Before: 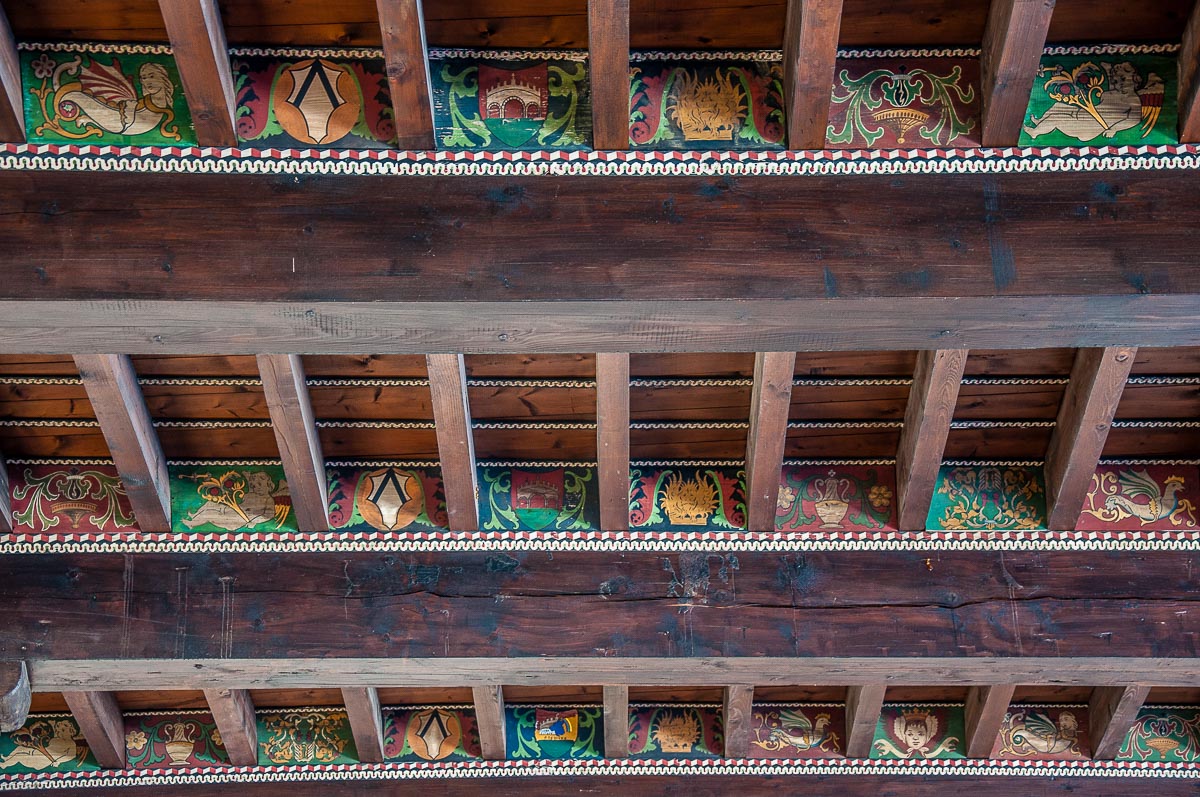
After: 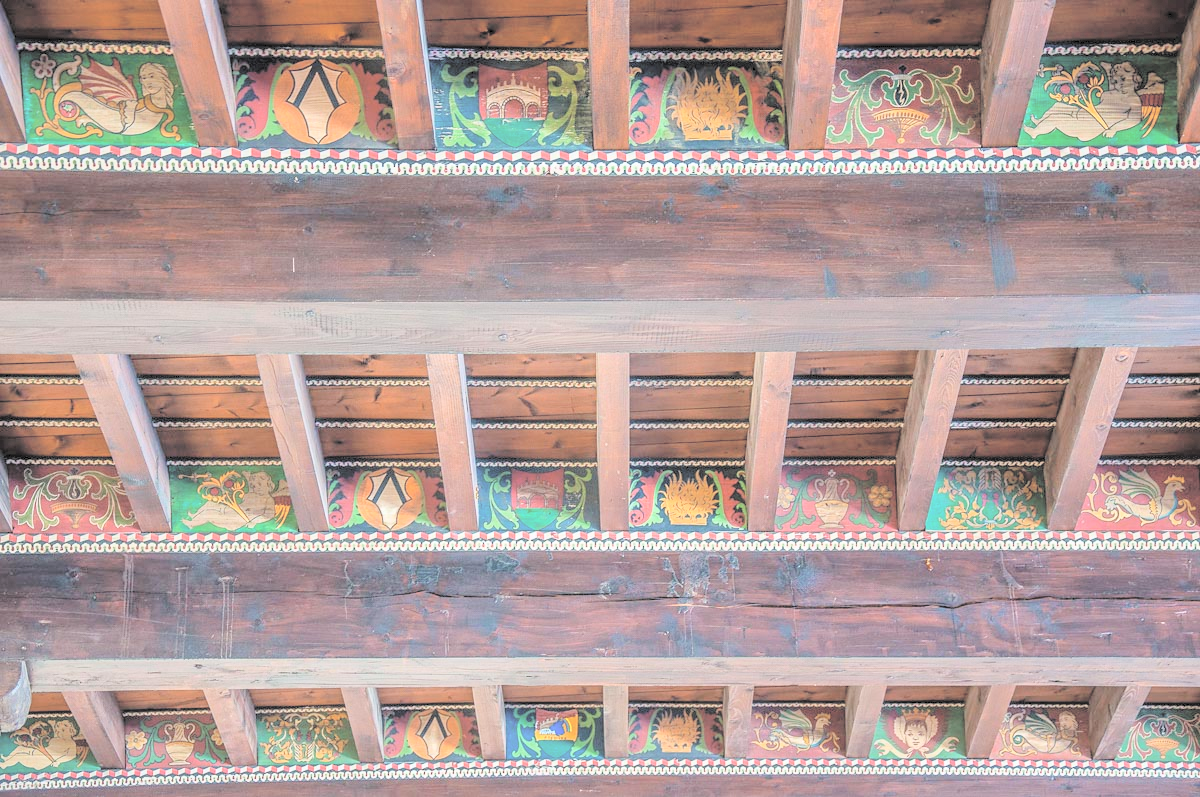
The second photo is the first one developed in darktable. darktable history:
contrast brightness saturation: brightness 0.998
